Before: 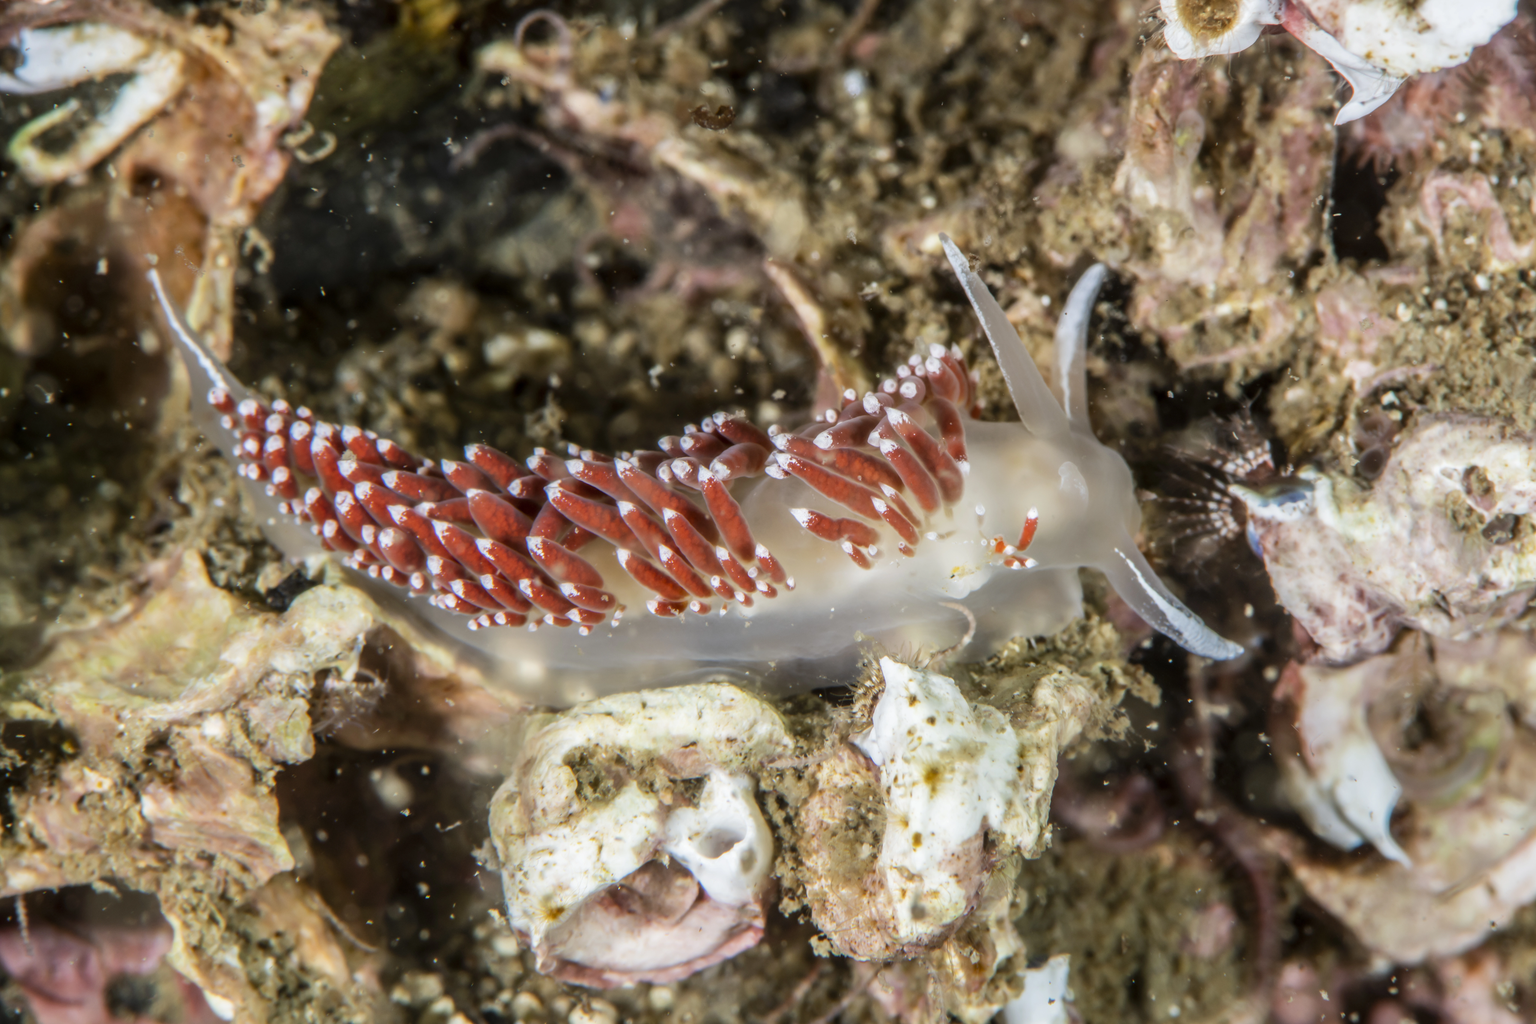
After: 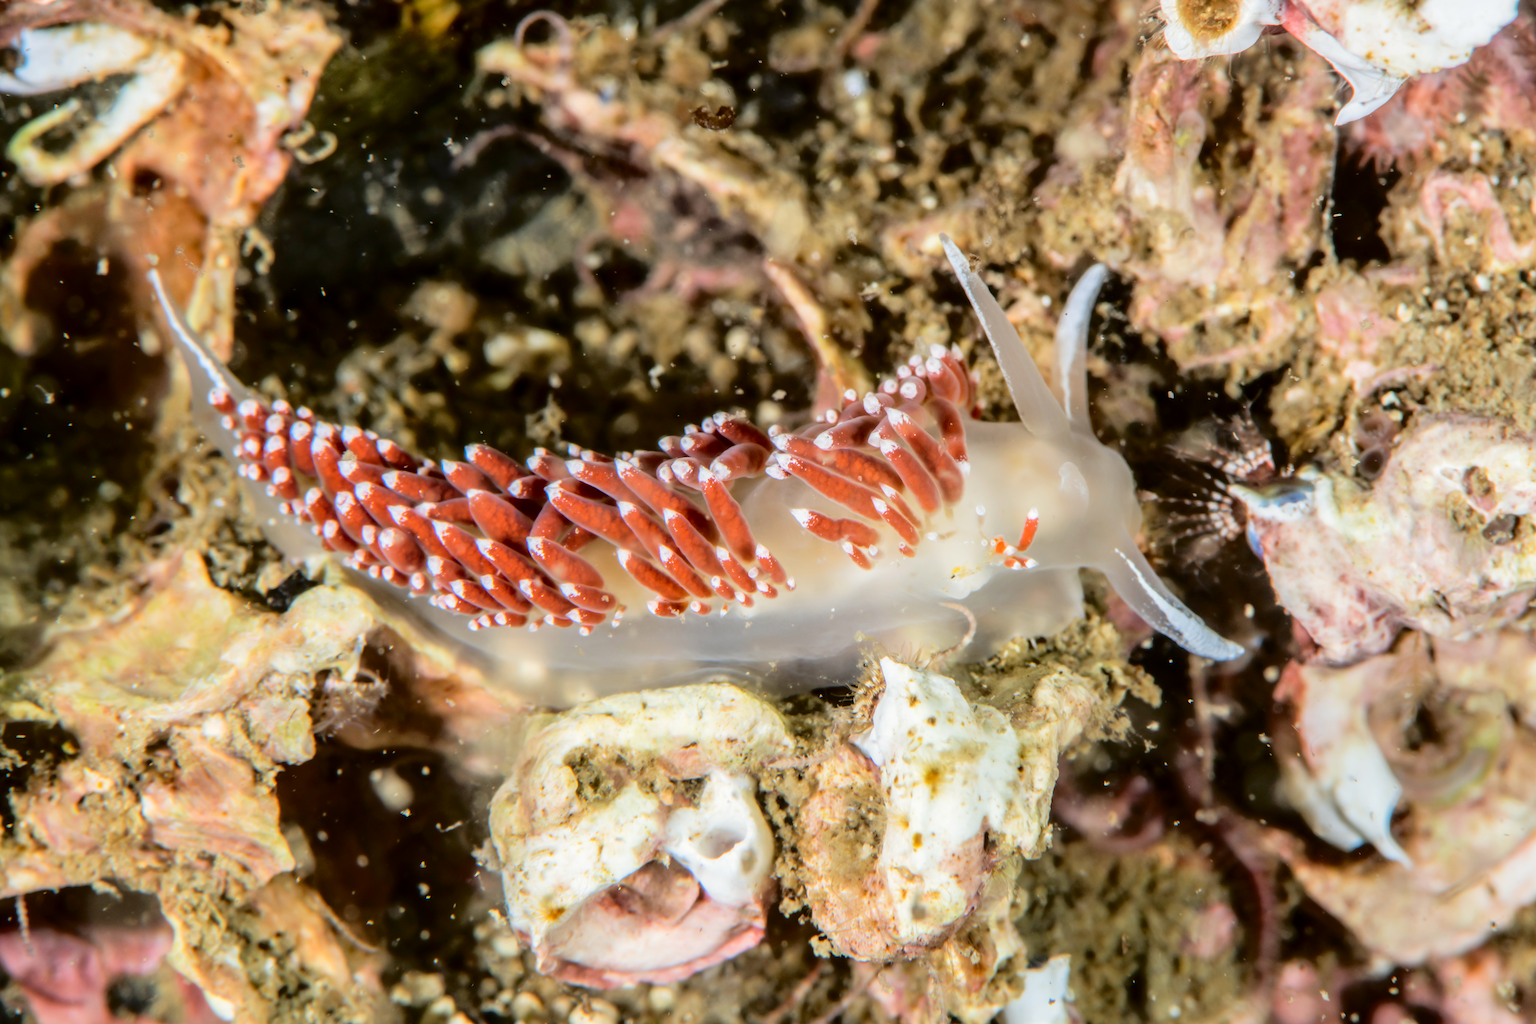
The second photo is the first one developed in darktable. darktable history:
tone curve: curves: ch0 [(0, 0) (0.058, 0.039) (0.168, 0.123) (0.282, 0.327) (0.45, 0.534) (0.676, 0.751) (0.89, 0.919) (1, 1)]; ch1 [(0, 0) (0.094, 0.081) (0.285, 0.299) (0.385, 0.403) (0.447, 0.455) (0.495, 0.496) (0.544, 0.552) (0.589, 0.612) (0.722, 0.728) (1, 1)]; ch2 [(0, 0) (0.257, 0.217) (0.43, 0.421) (0.498, 0.507) (0.531, 0.544) (0.56, 0.579) (0.625, 0.66) (1, 1)], color space Lab, independent channels, preserve colors none
